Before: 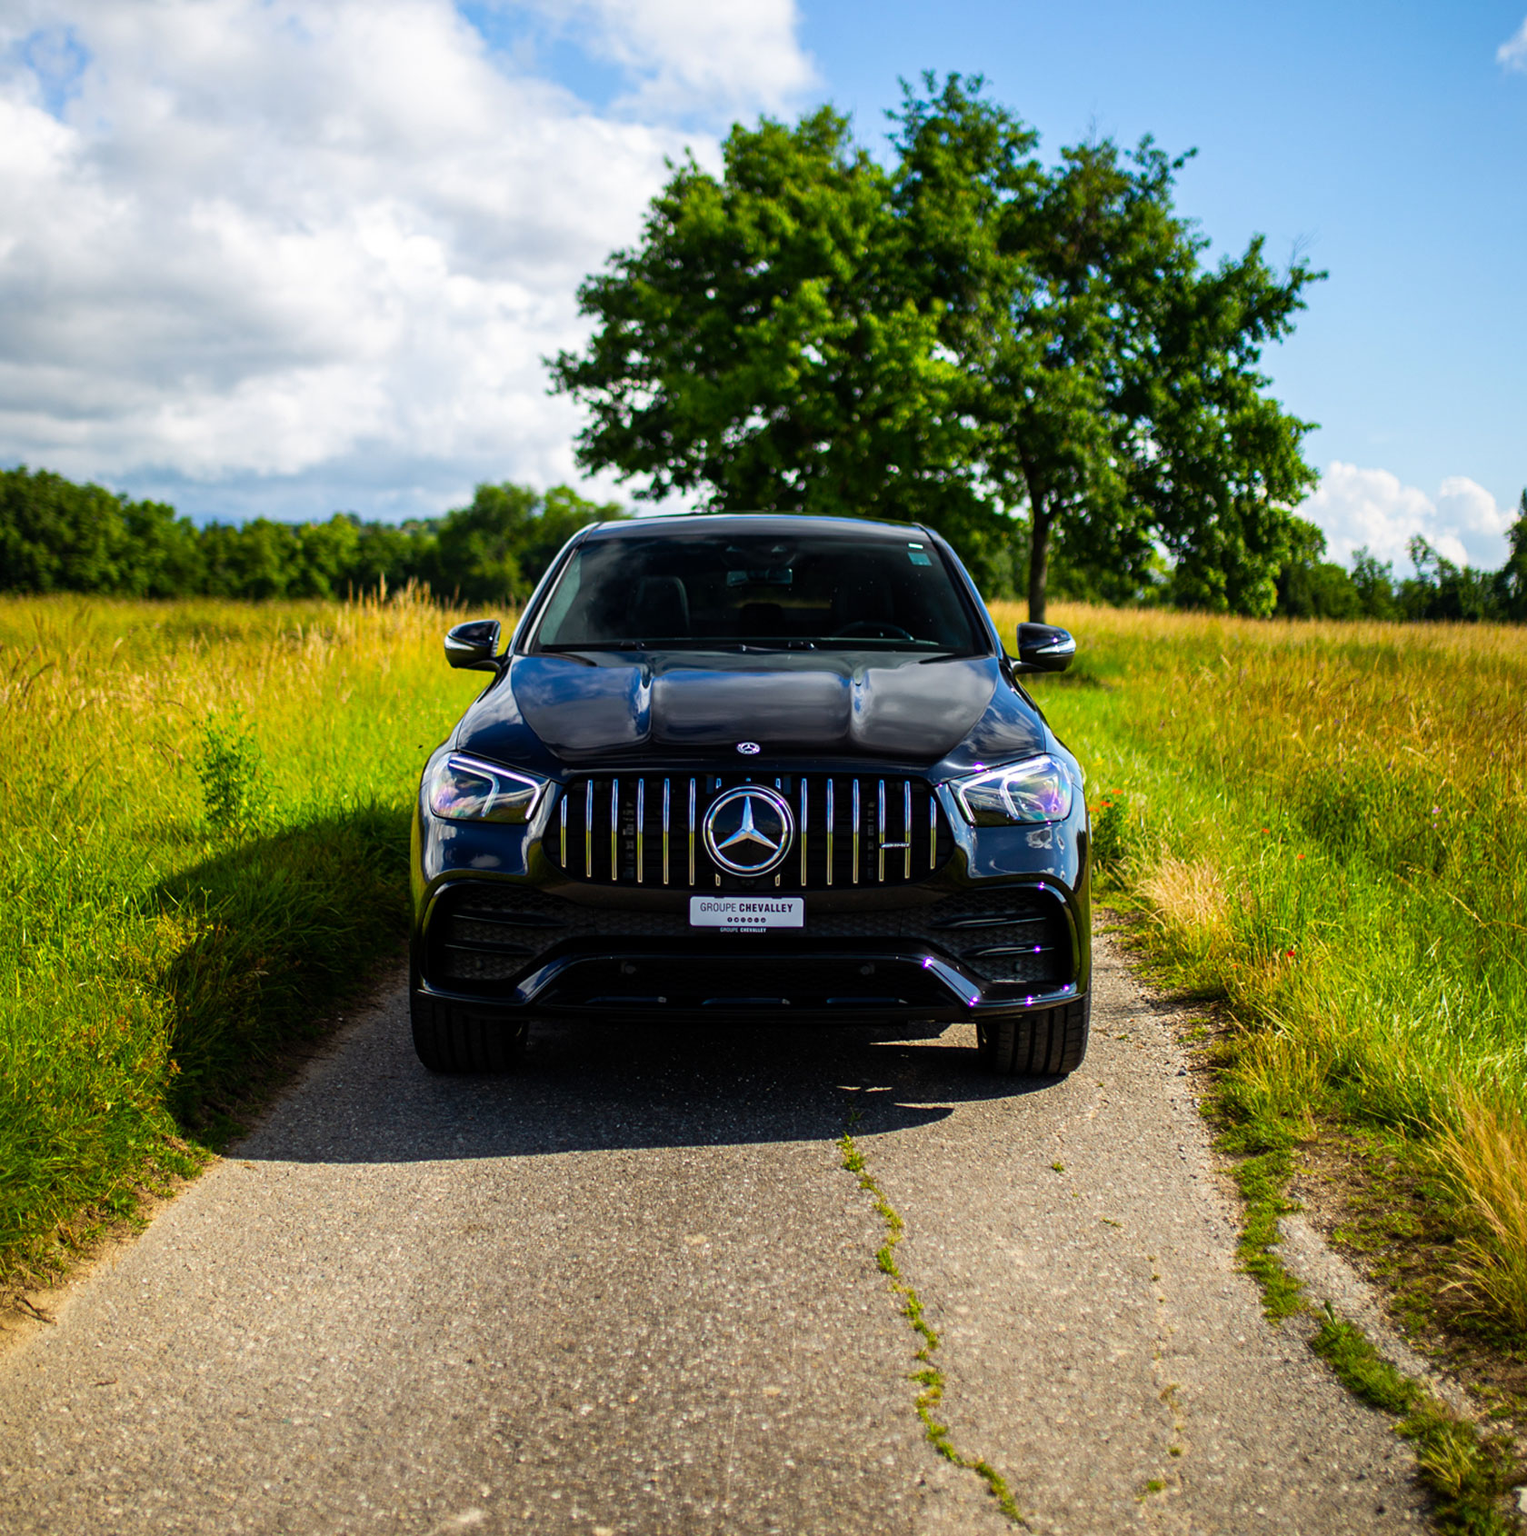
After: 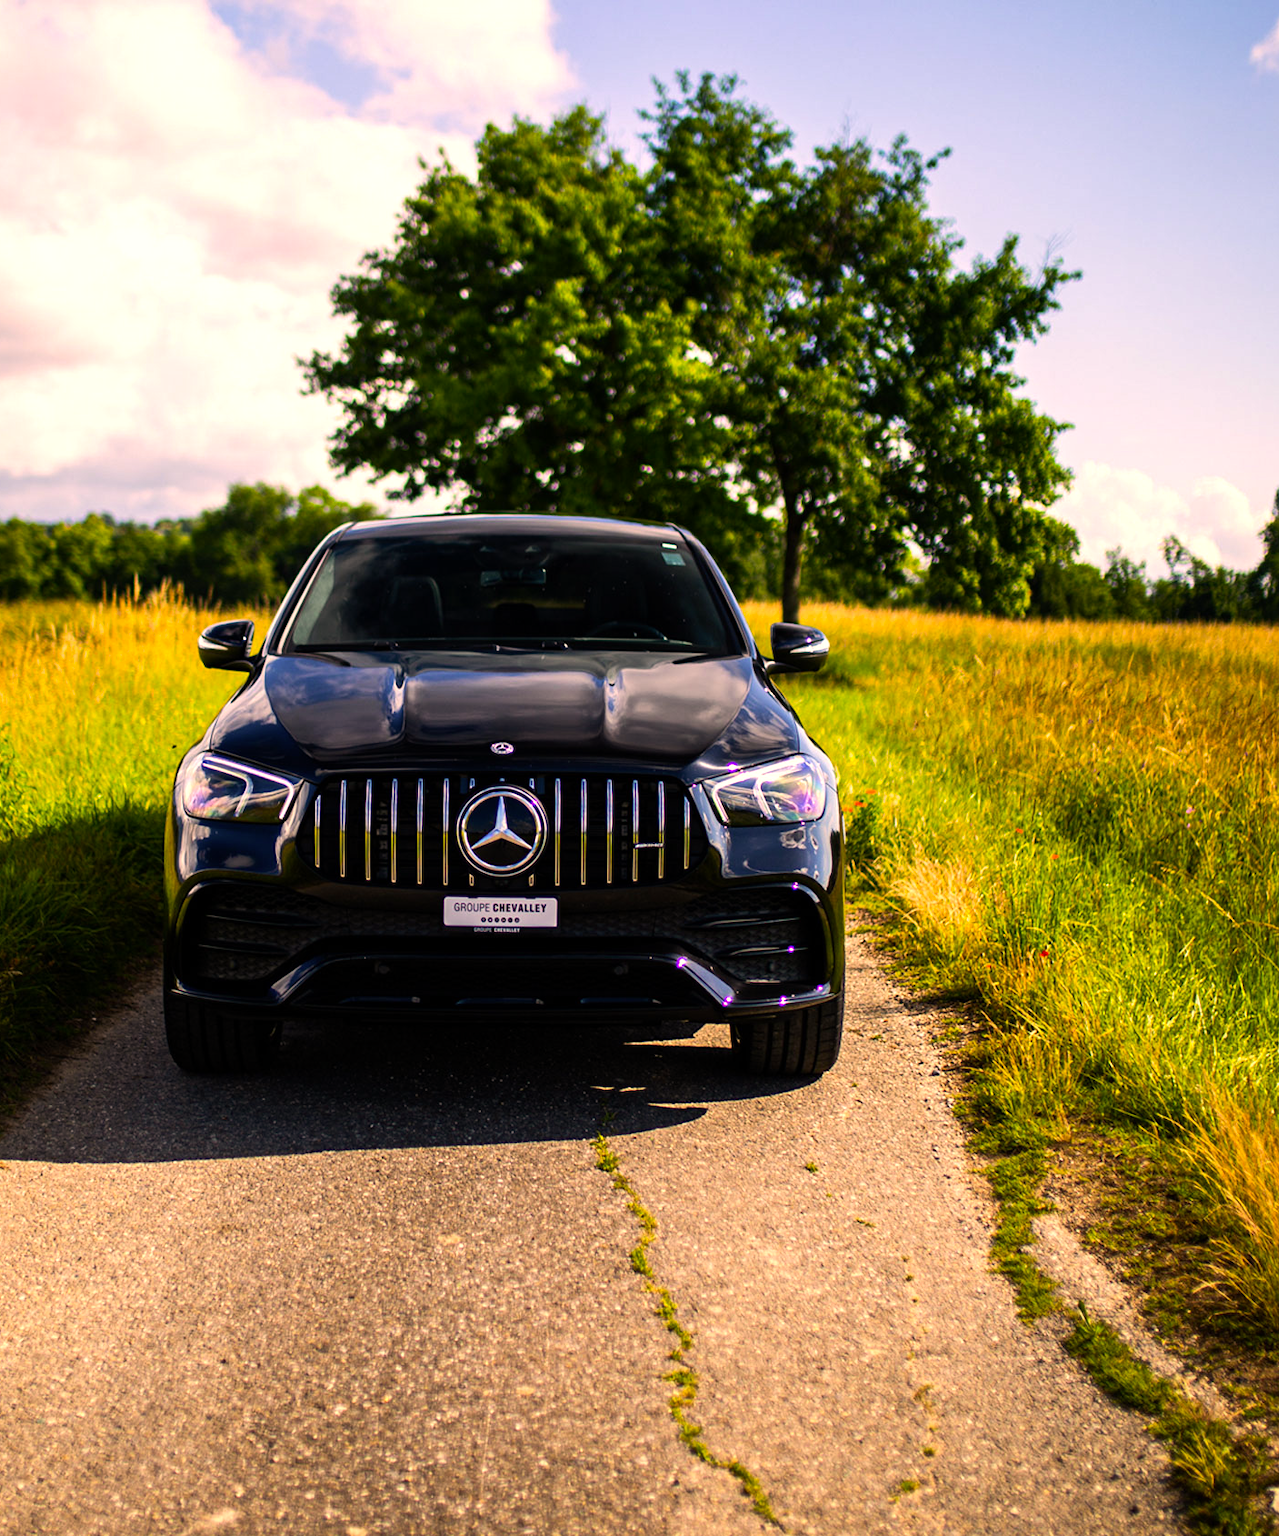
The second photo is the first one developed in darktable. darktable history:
tone equalizer: -8 EV -0.417 EV, -7 EV -0.389 EV, -6 EV -0.333 EV, -5 EV -0.222 EV, -3 EV 0.222 EV, -2 EV 0.333 EV, -1 EV 0.389 EV, +0 EV 0.417 EV, edges refinement/feathering 500, mask exposure compensation -1.57 EV, preserve details no
crop: left 16.145%
color correction: highlights a* 17.88, highlights b* 18.79
